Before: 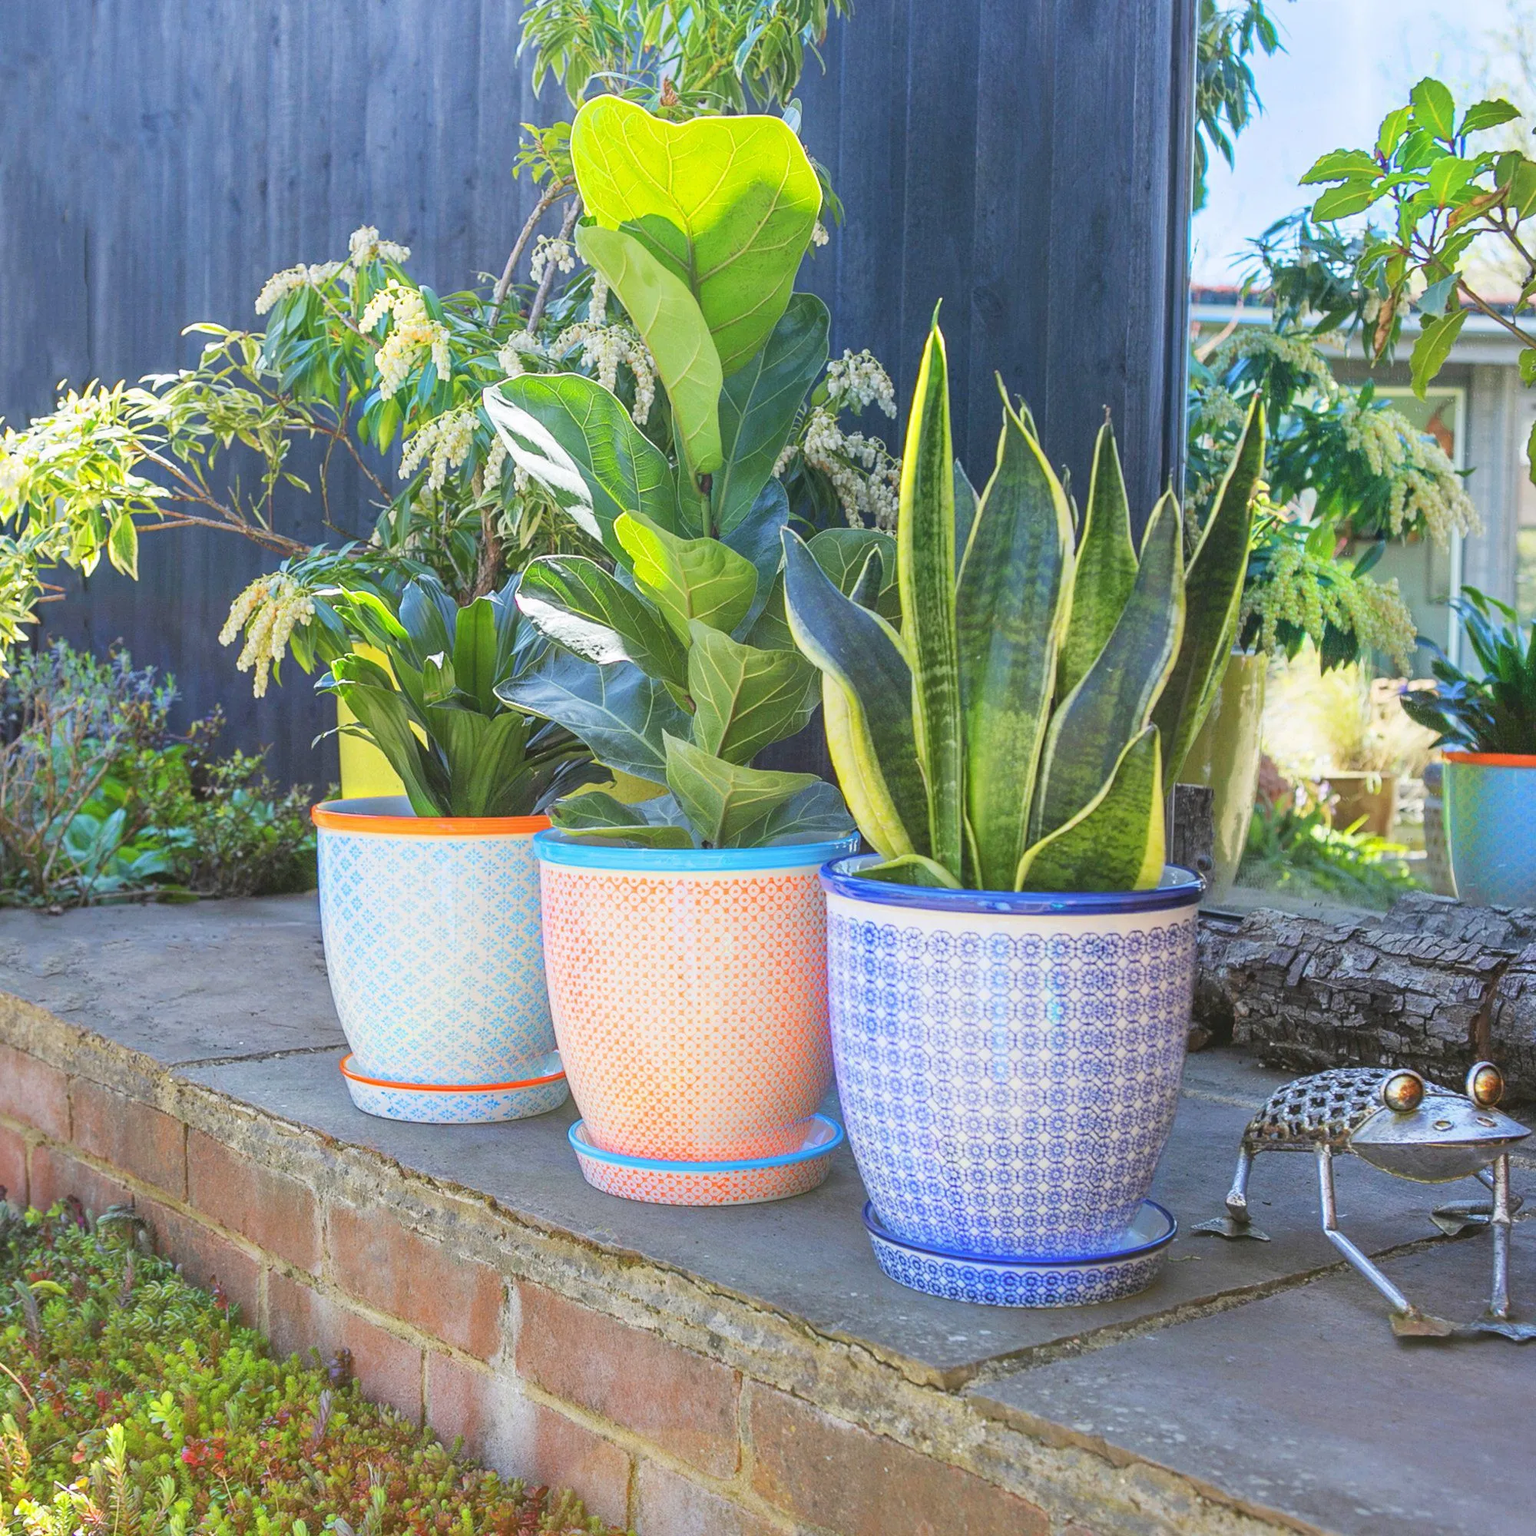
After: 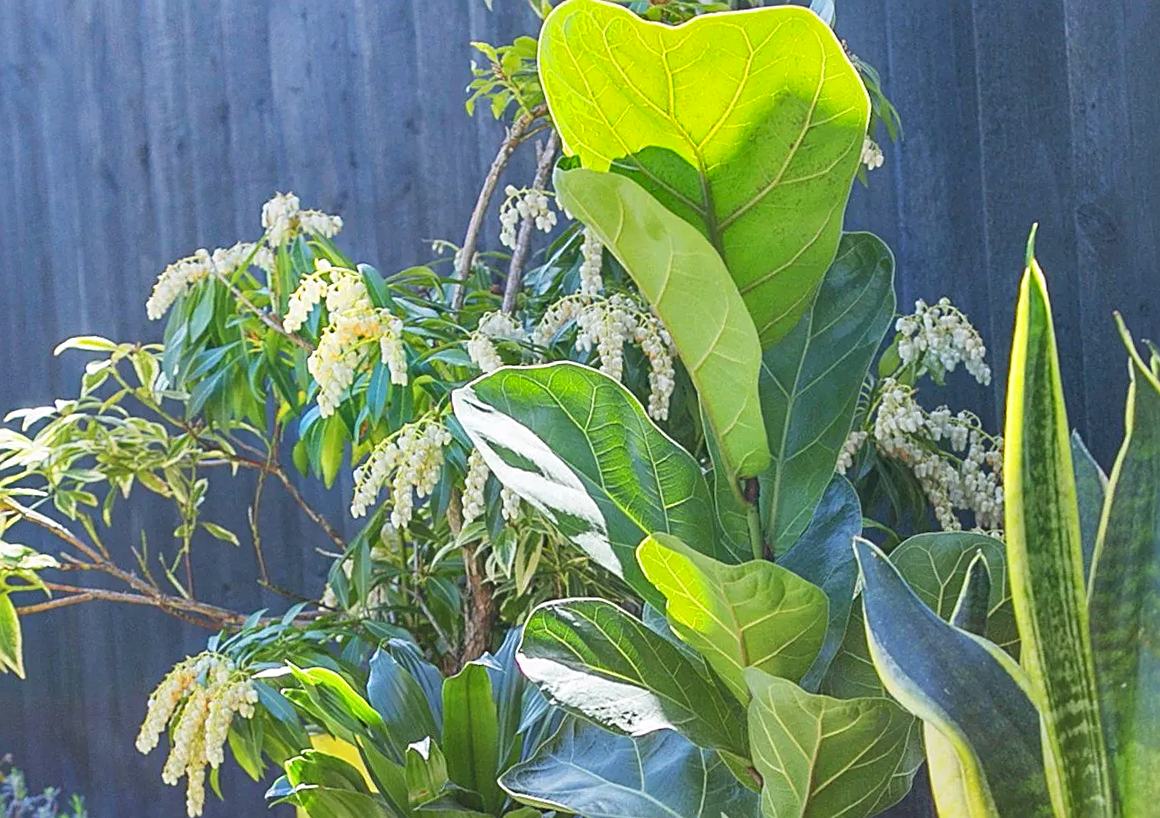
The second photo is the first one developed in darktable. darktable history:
color correction: highlights a* -0.182, highlights b* -0.124
exposure: black level correction 0.001, compensate highlight preservation false
shadows and highlights: shadows 60, highlights -60.23, soften with gaussian
sharpen: on, module defaults
crop: left 10.121%, top 10.631%, right 36.218%, bottom 51.526%
rotate and perspective: rotation -4.86°, automatic cropping off
